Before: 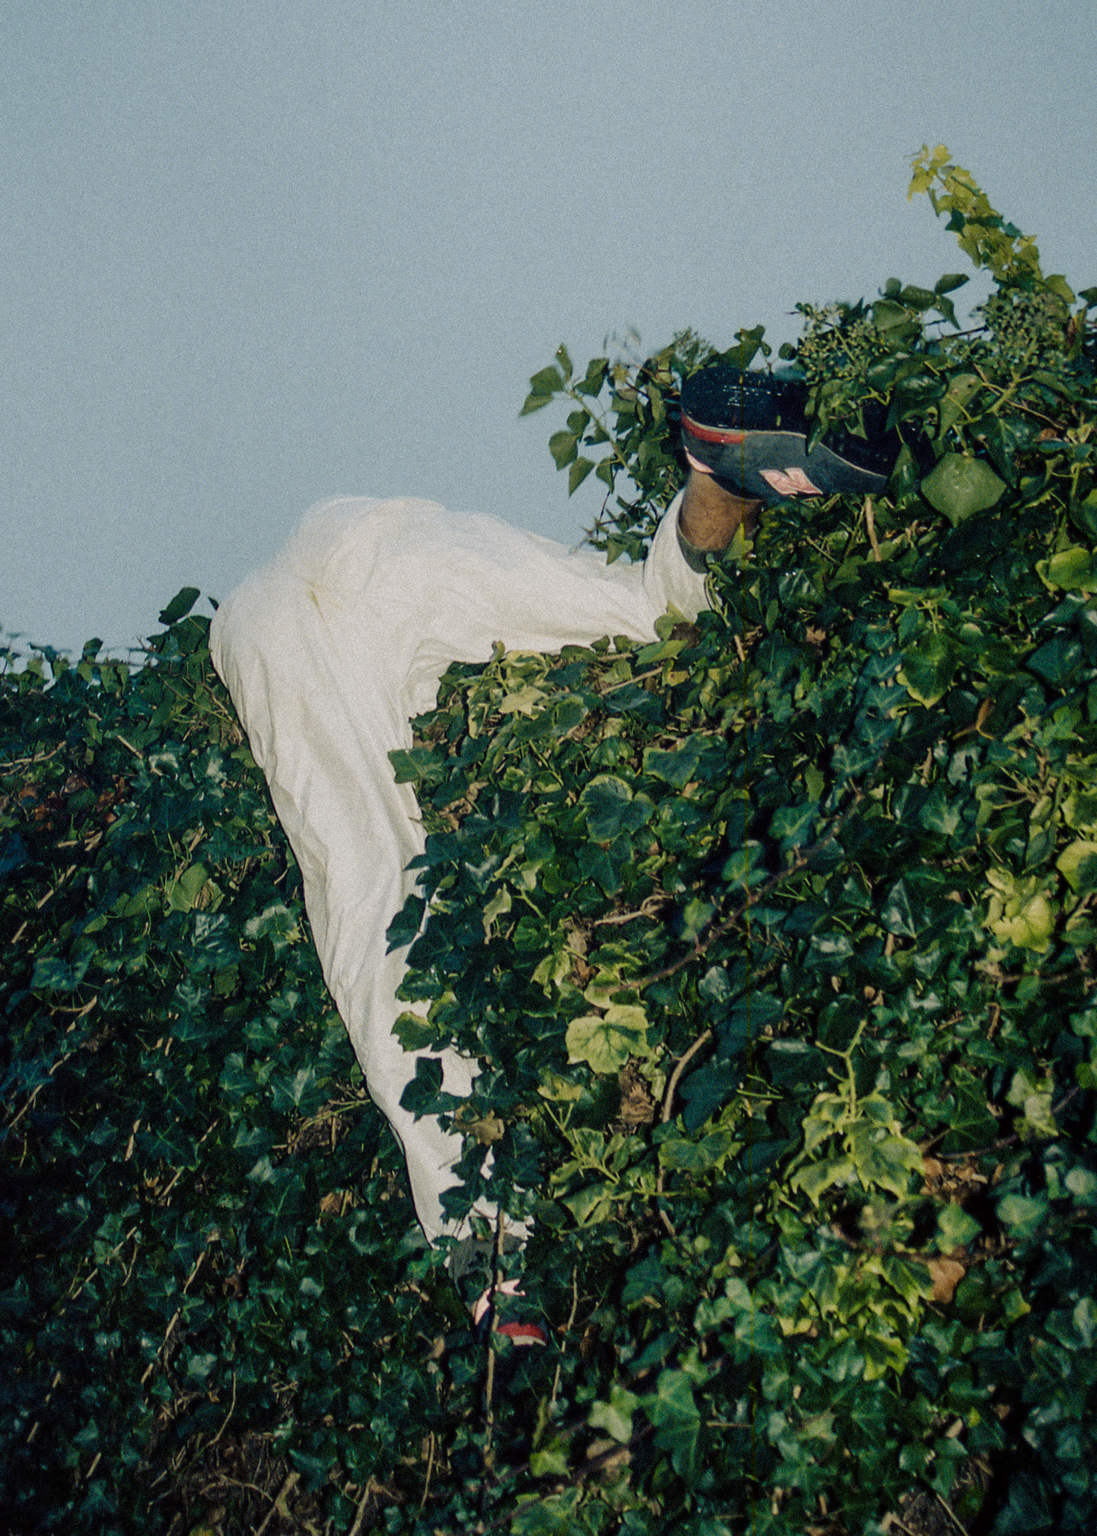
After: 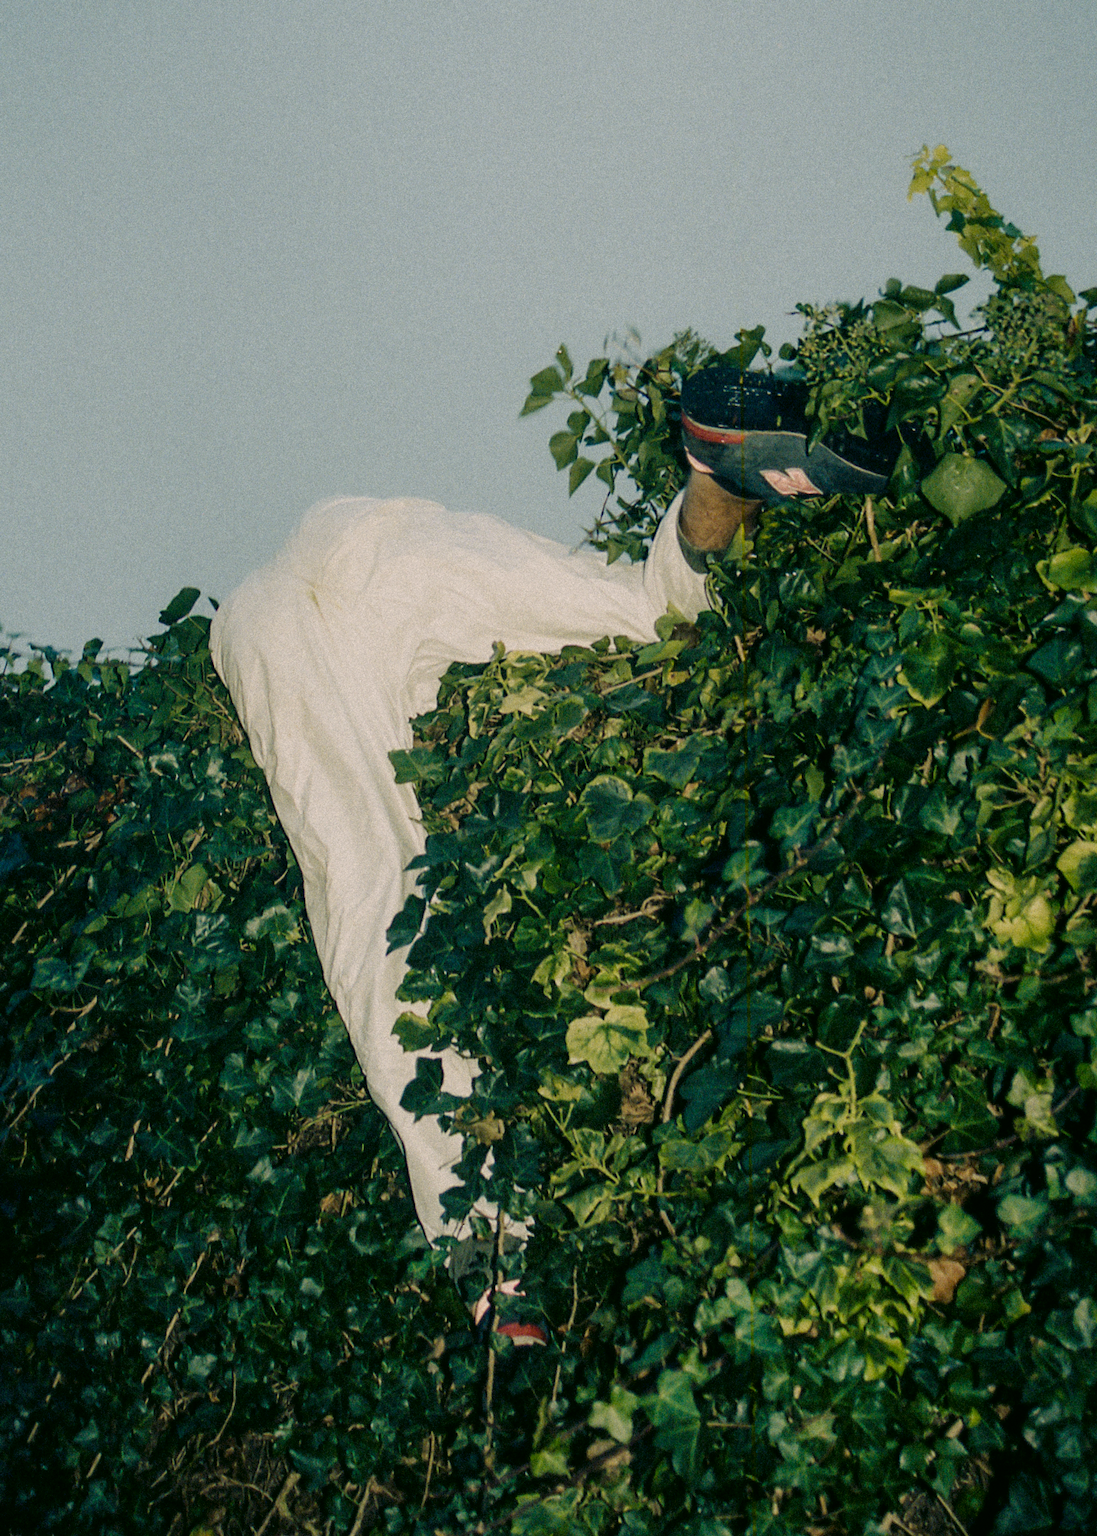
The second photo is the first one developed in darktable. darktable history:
color correction: highlights a* 4.59, highlights b* 4.96, shadows a* -6.76, shadows b* 4.55
